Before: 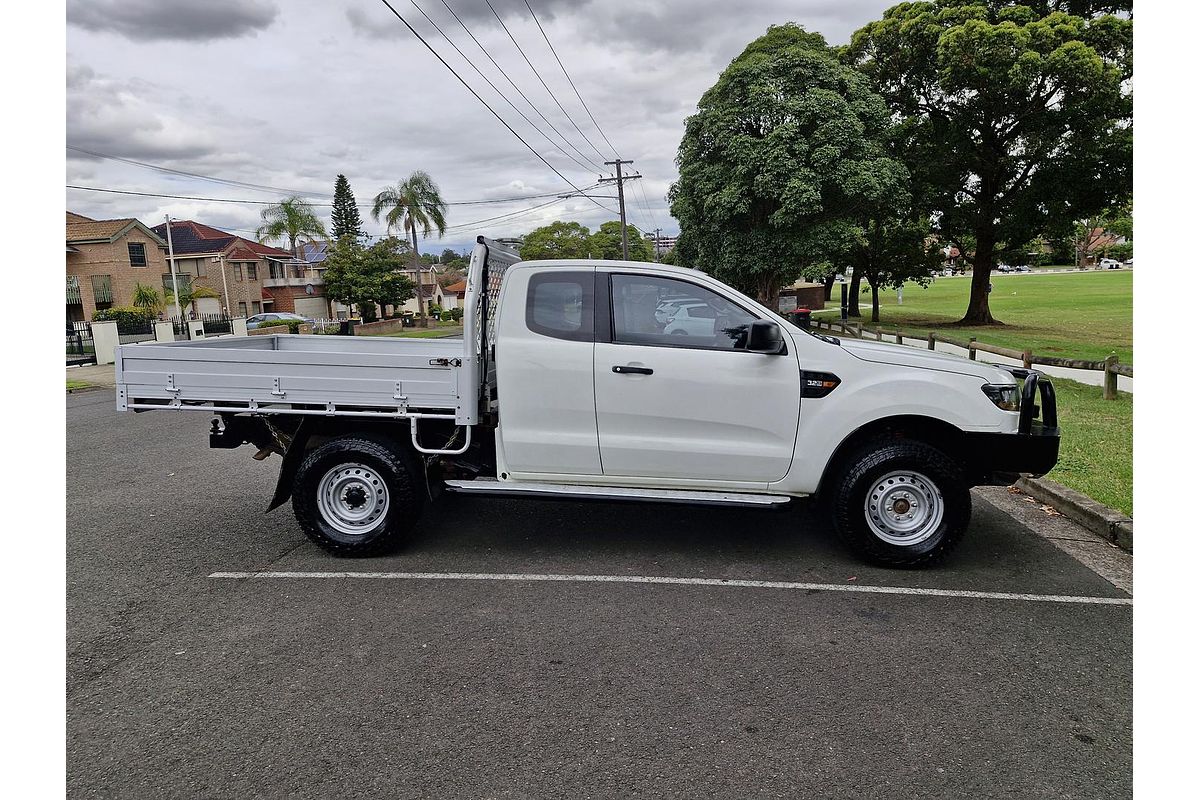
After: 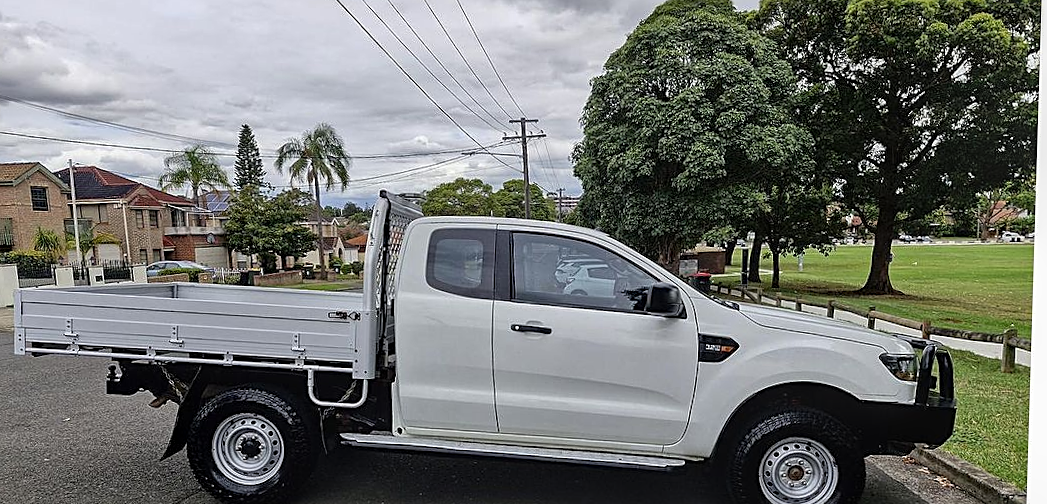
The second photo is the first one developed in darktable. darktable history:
local contrast: on, module defaults
sharpen: on, module defaults
crop and rotate: left 9.345%, top 7.22%, right 4.982%, bottom 32.331%
rotate and perspective: rotation 1.72°, automatic cropping off
